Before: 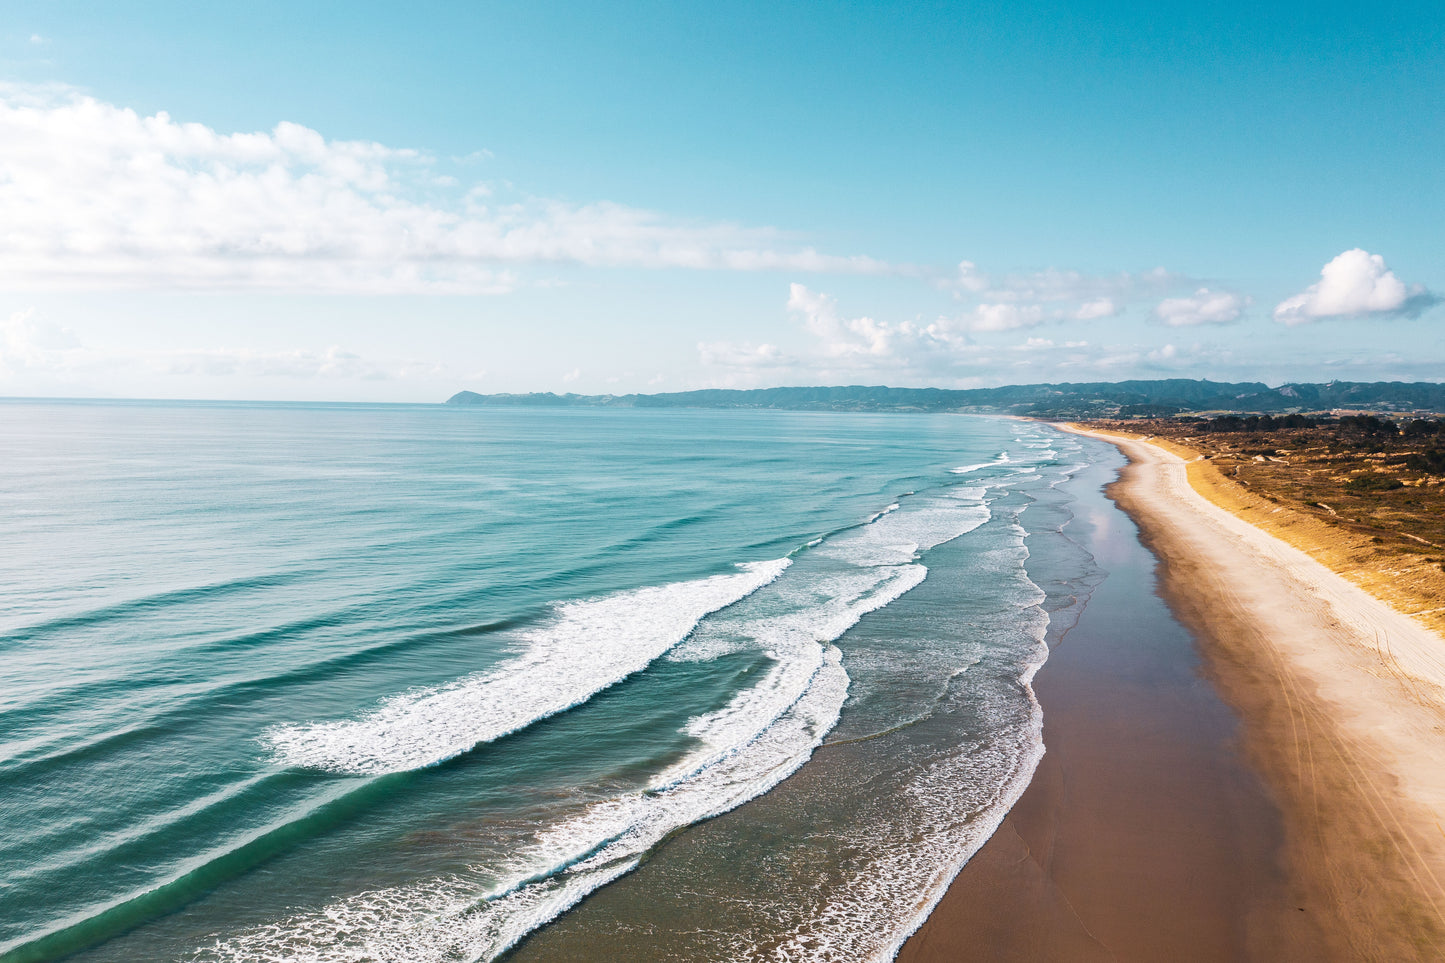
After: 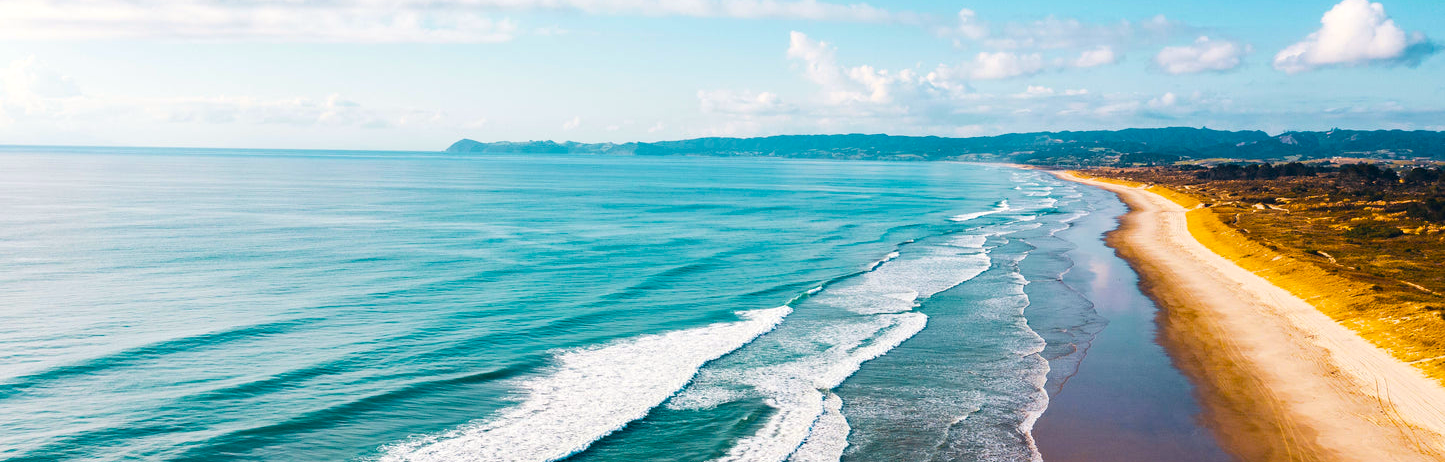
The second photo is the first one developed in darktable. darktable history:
color balance rgb: linear chroma grading › global chroma 24.549%, perceptual saturation grading › global saturation 14.687%, global vibrance 11.074%
haze removal: adaptive false
color correction: highlights a* 0.2, highlights b* 2.7, shadows a* -1.4, shadows b* -4.38
crop and rotate: top 26.194%, bottom 25.775%
levels: levels [0, 0.492, 0.984]
